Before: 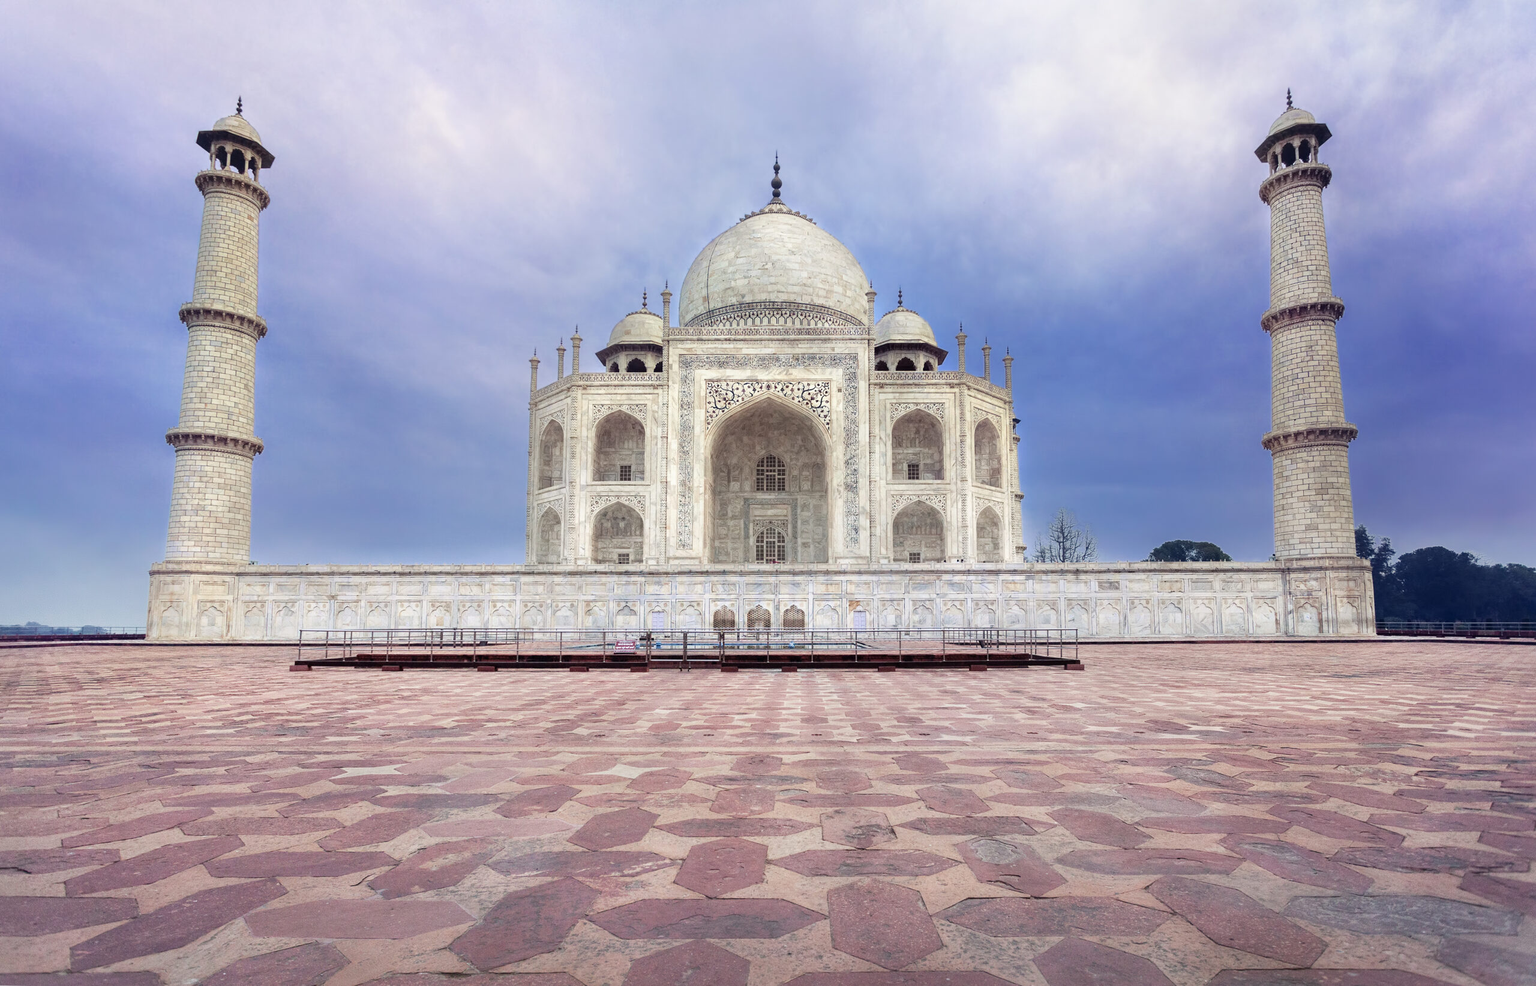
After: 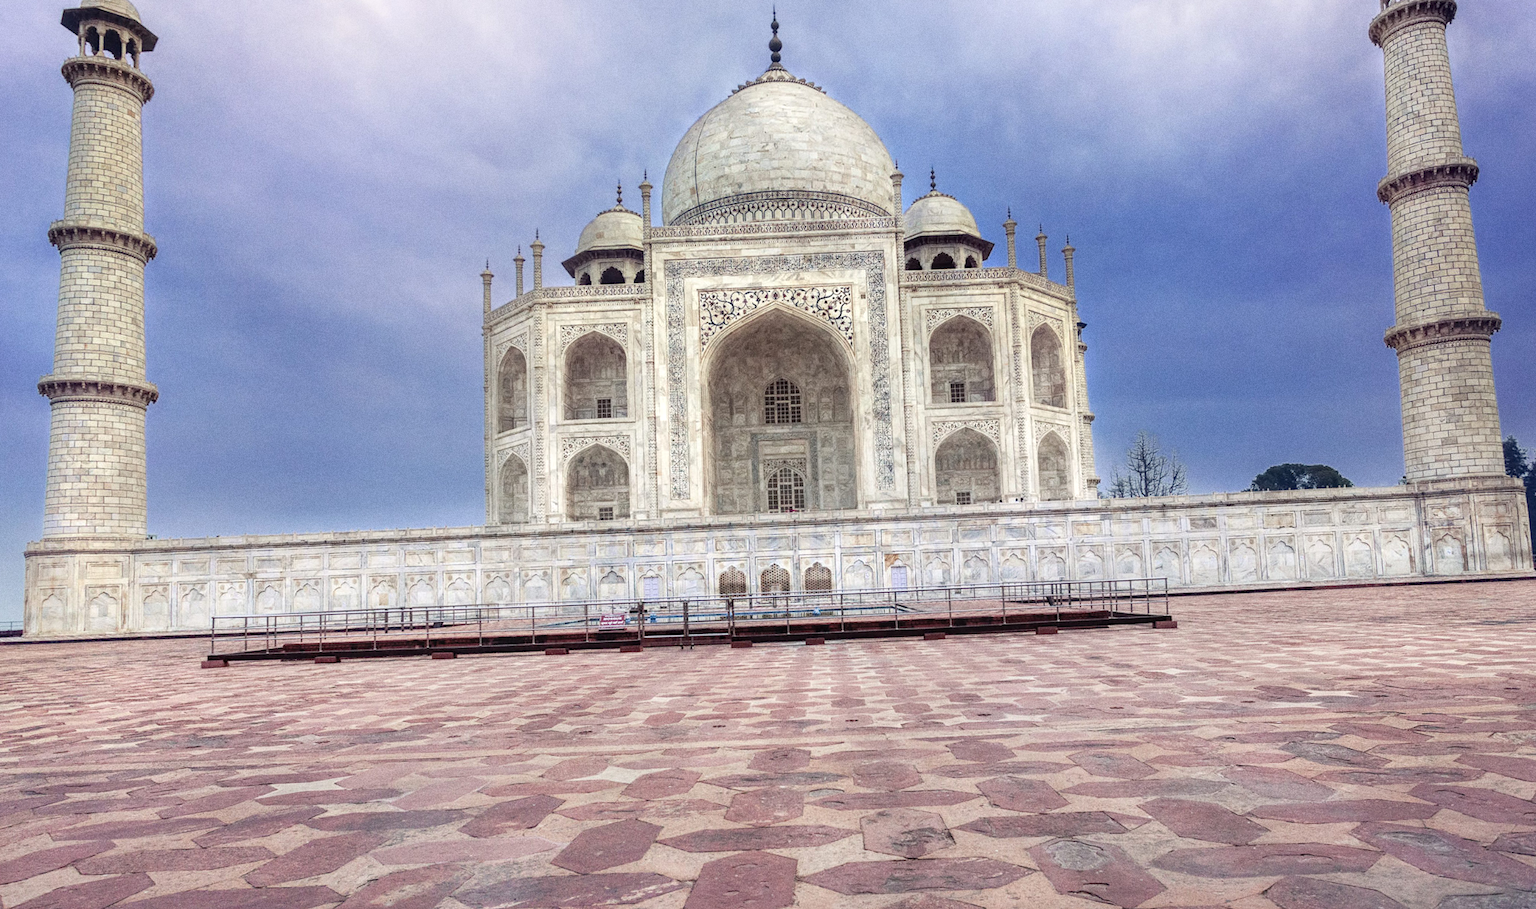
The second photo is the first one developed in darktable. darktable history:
local contrast: on, module defaults
rotate and perspective: rotation -2.29°, automatic cropping off
grain: on, module defaults
crop: left 9.712%, top 16.928%, right 10.845%, bottom 12.332%
